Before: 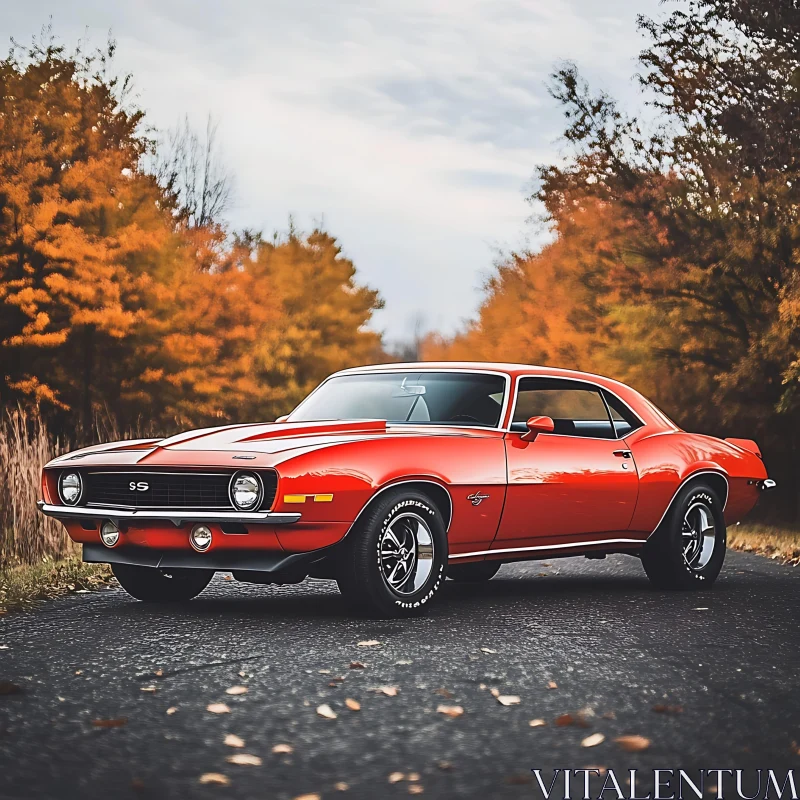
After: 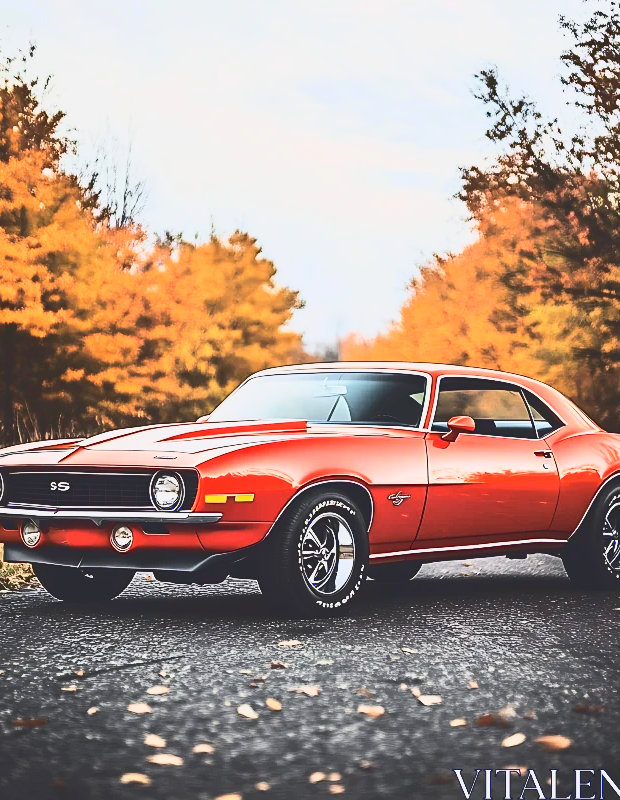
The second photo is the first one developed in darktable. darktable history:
crop: left 9.883%, right 12.573%
base curve: curves: ch0 [(0, 0) (0.007, 0.004) (0.027, 0.03) (0.046, 0.07) (0.207, 0.54) (0.442, 0.872) (0.673, 0.972) (1, 1)]
tone curve: curves: ch0 [(0, 0.142) (0.384, 0.314) (0.752, 0.711) (0.991, 0.95)]; ch1 [(0.006, 0.129) (0.346, 0.384) (1, 1)]; ch2 [(0.003, 0.057) (0.261, 0.248) (1, 1)], color space Lab, linked channels, preserve colors none
